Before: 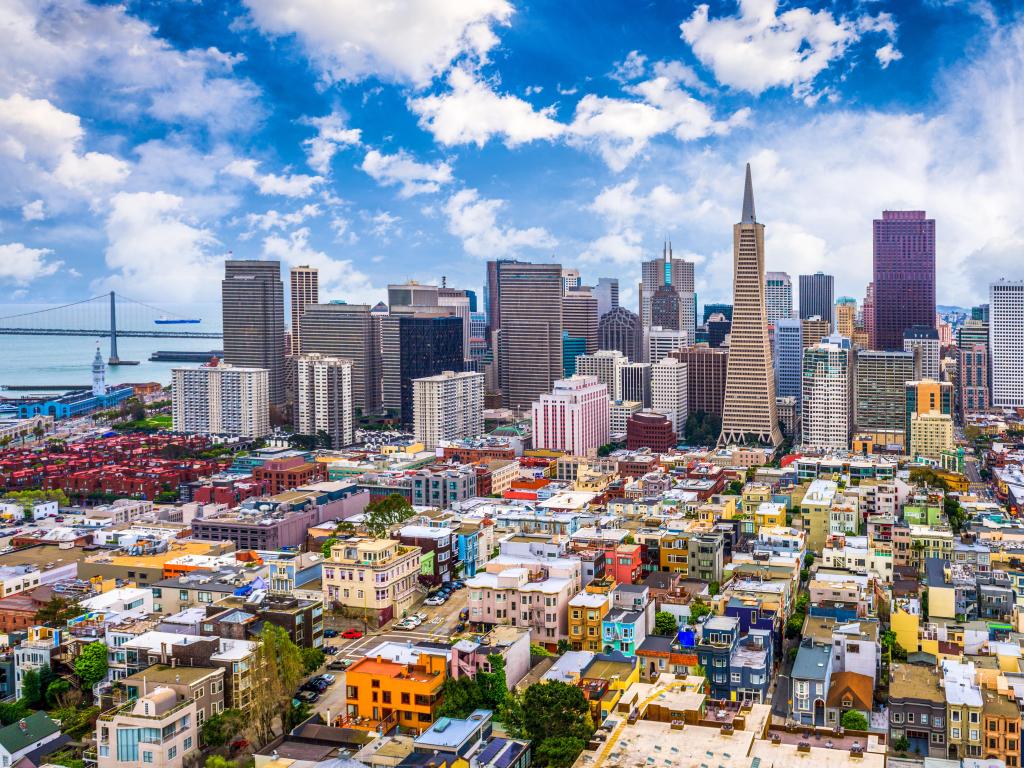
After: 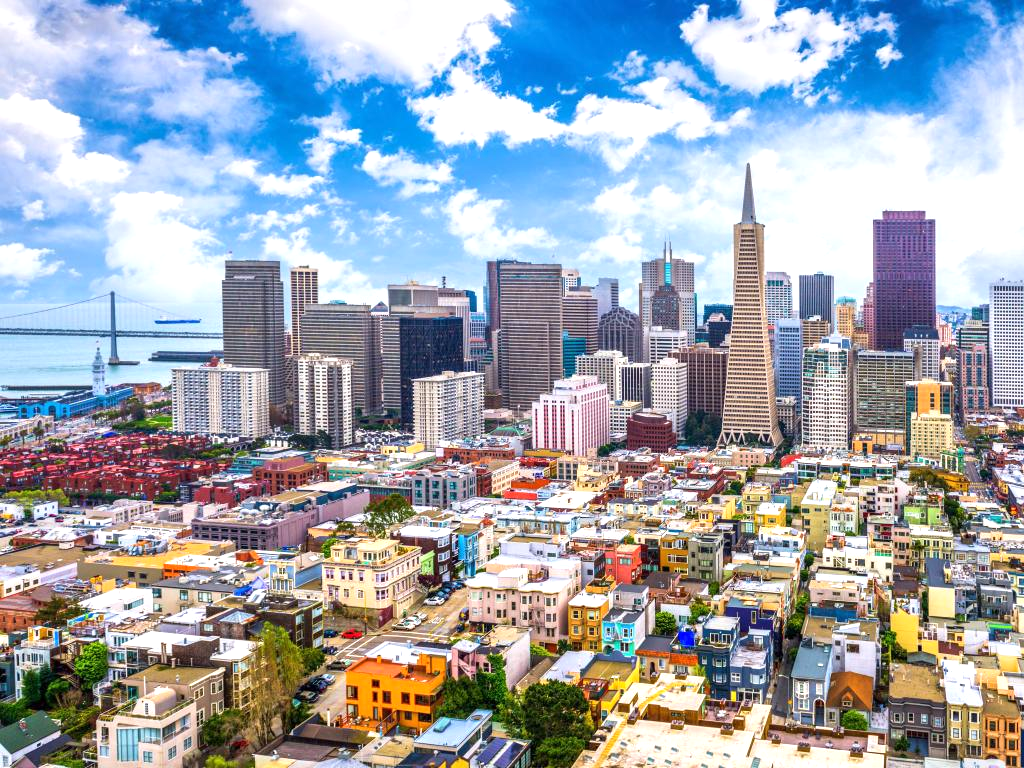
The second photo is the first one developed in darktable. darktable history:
exposure: exposure 0.468 EV, compensate highlight preservation false
